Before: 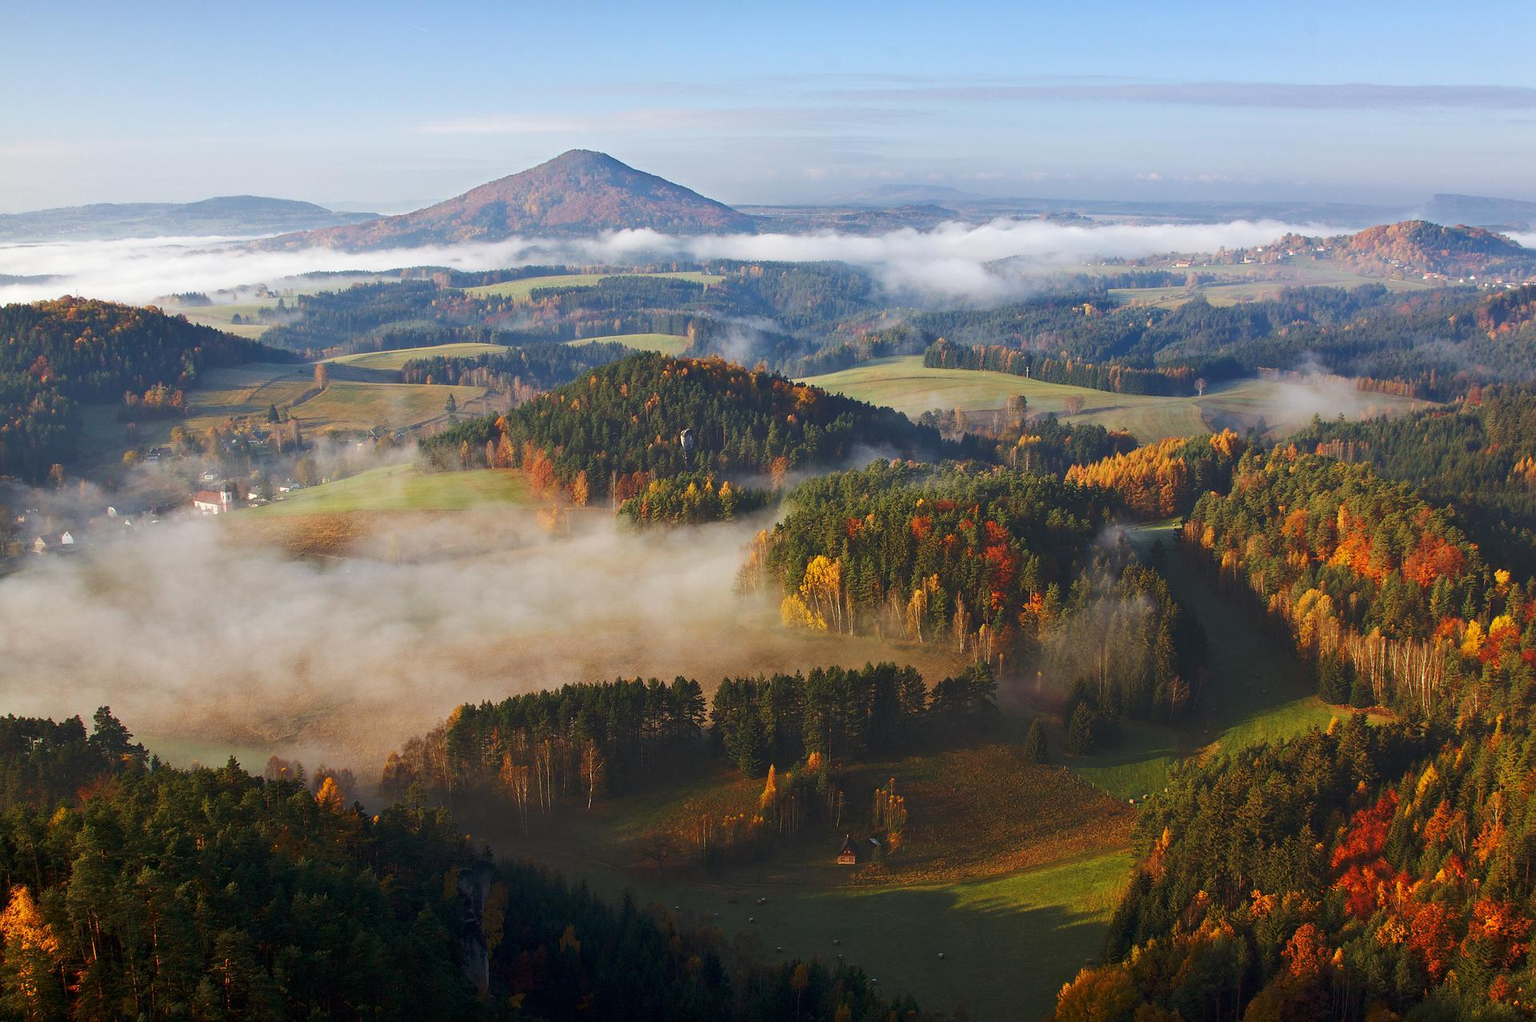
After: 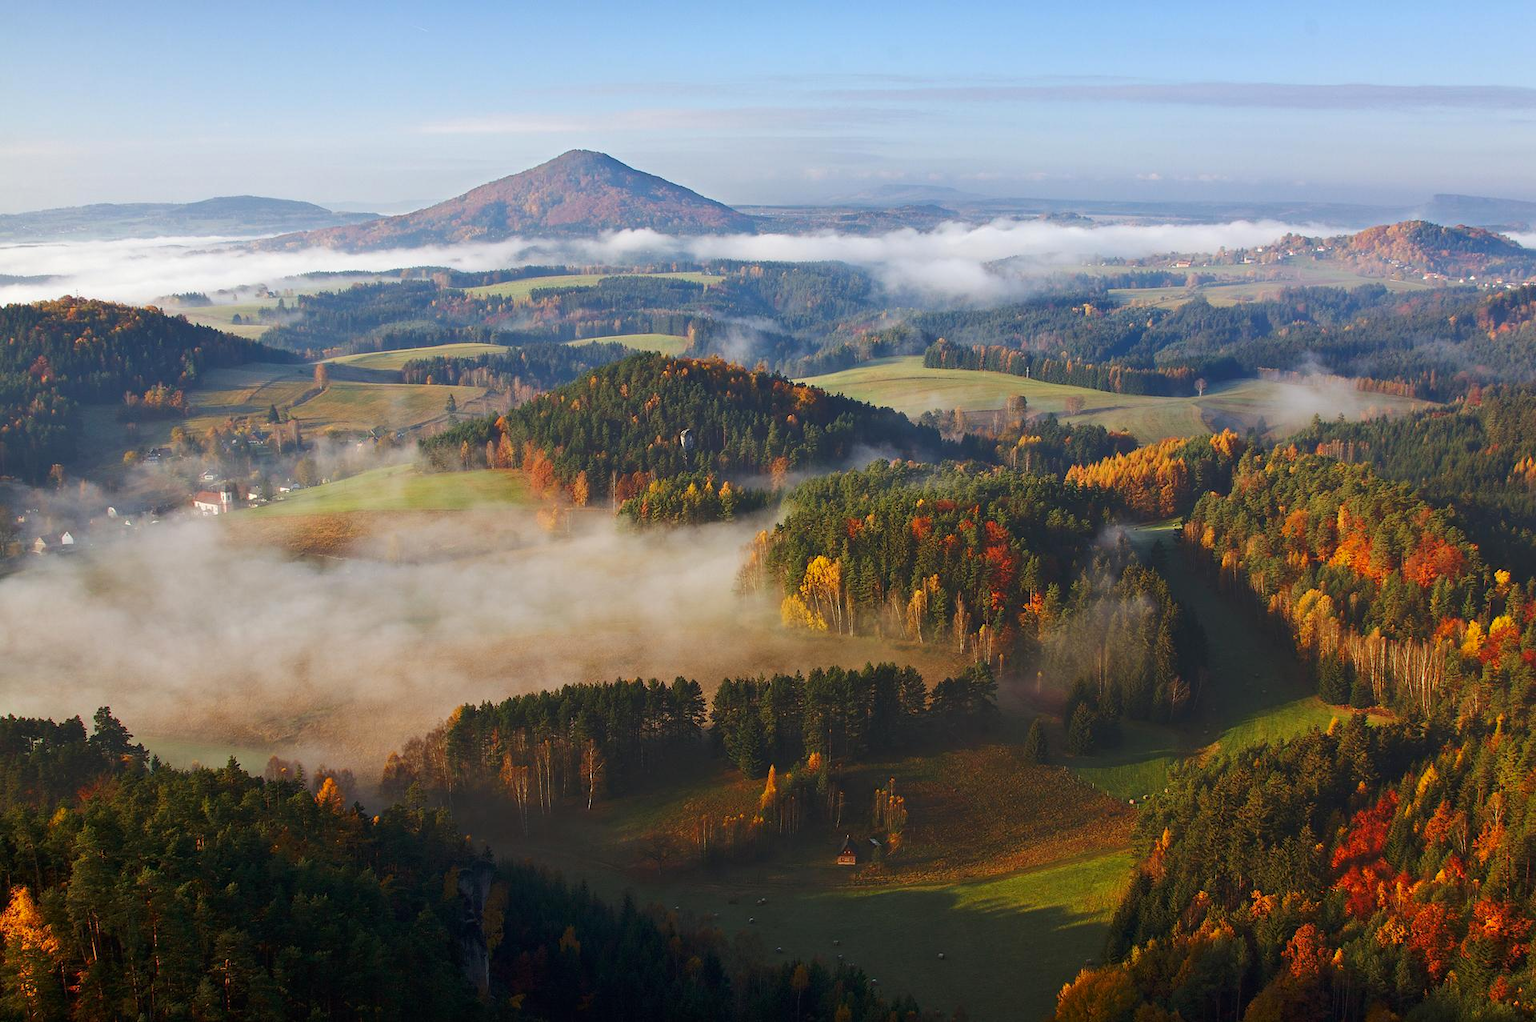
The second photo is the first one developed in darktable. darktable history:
contrast brightness saturation: contrast -0.01, brightness -0.006, saturation 0.044
